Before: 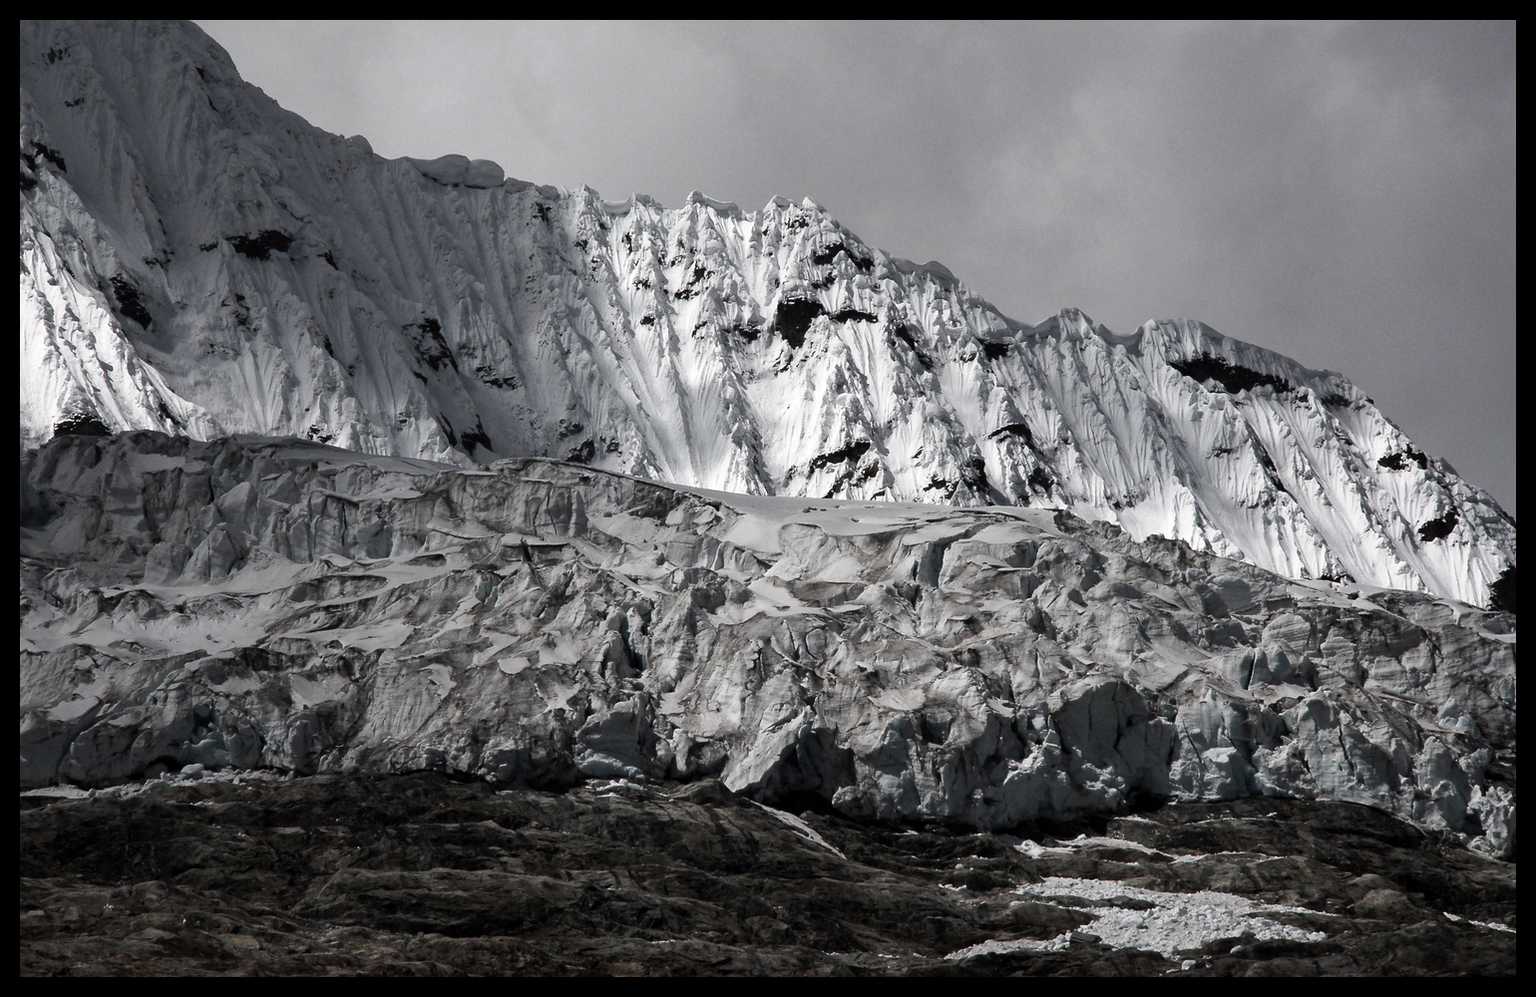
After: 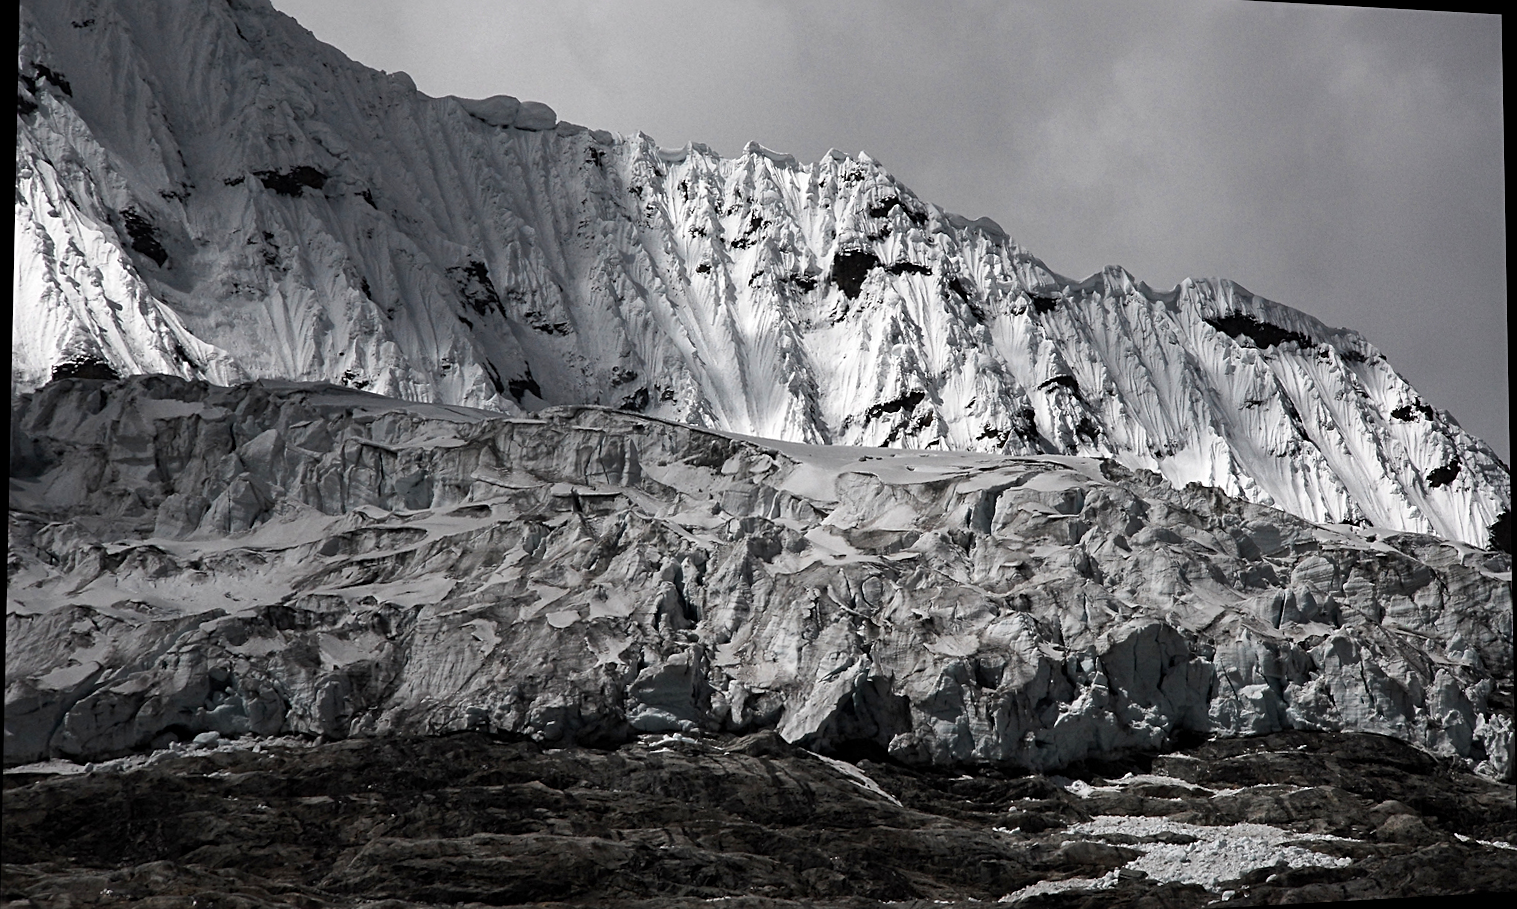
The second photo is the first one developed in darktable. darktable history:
sharpen: radius 2.167, amount 0.381, threshold 0
rotate and perspective: rotation -0.013°, lens shift (vertical) -0.027, lens shift (horizontal) 0.178, crop left 0.016, crop right 0.989, crop top 0.082, crop bottom 0.918
